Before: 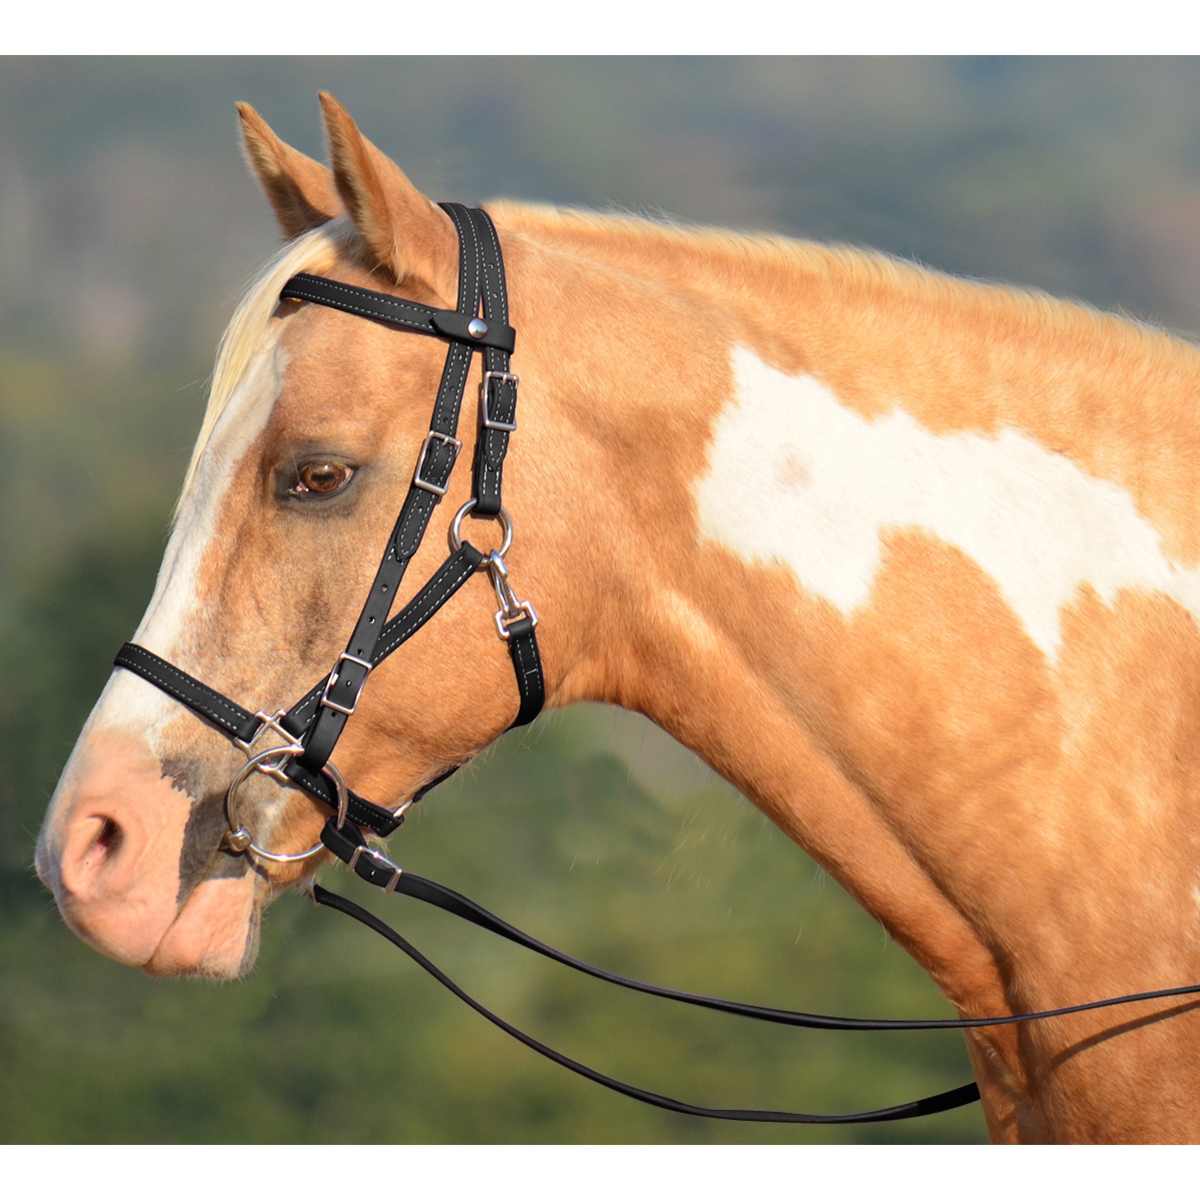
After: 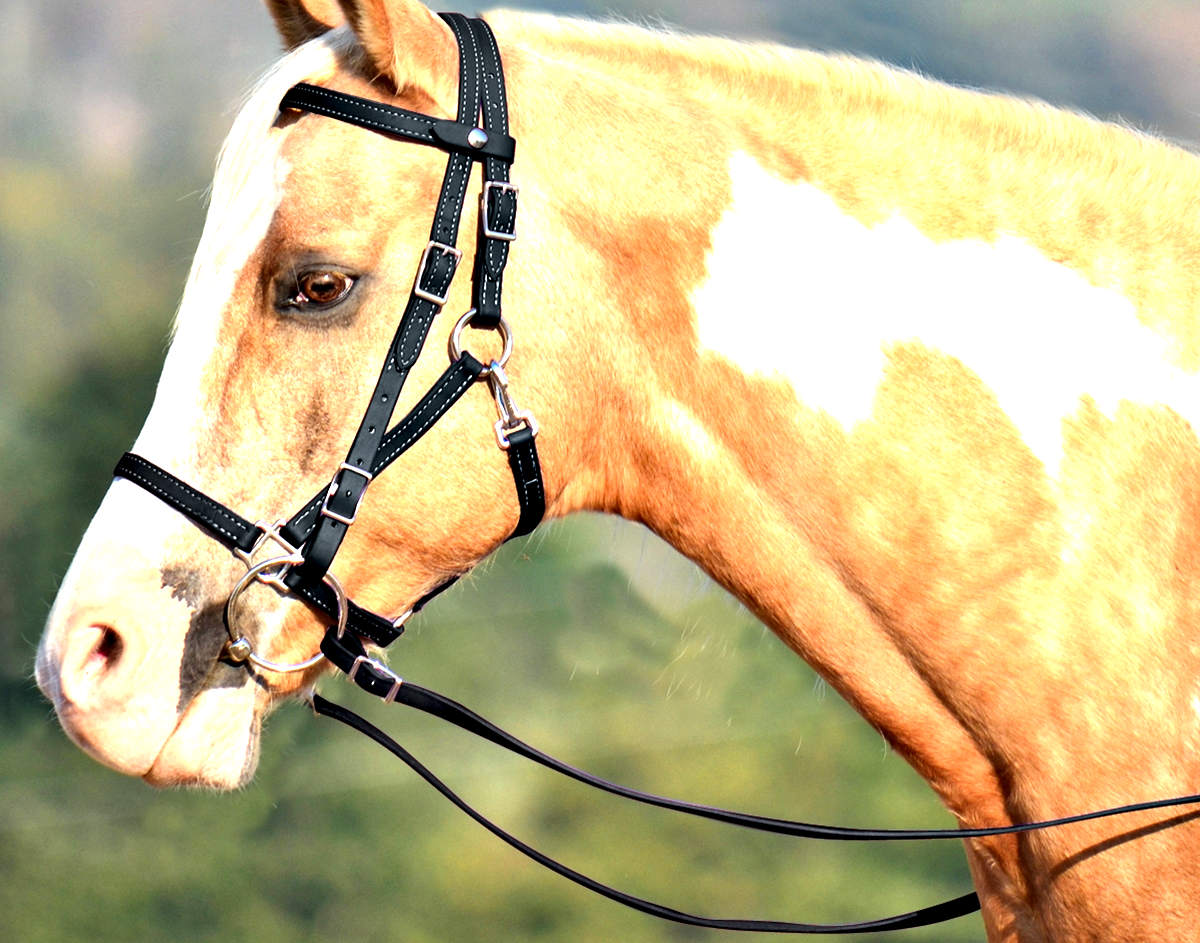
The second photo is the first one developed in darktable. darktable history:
exposure: black level correction 0.001, exposure 1.05 EV, compensate highlight preservation false
crop and rotate: top 15.872%, bottom 5.462%
contrast equalizer: octaves 7, y [[0.6 ×6], [0.55 ×6], [0 ×6], [0 ×6], [0 ×6]]
